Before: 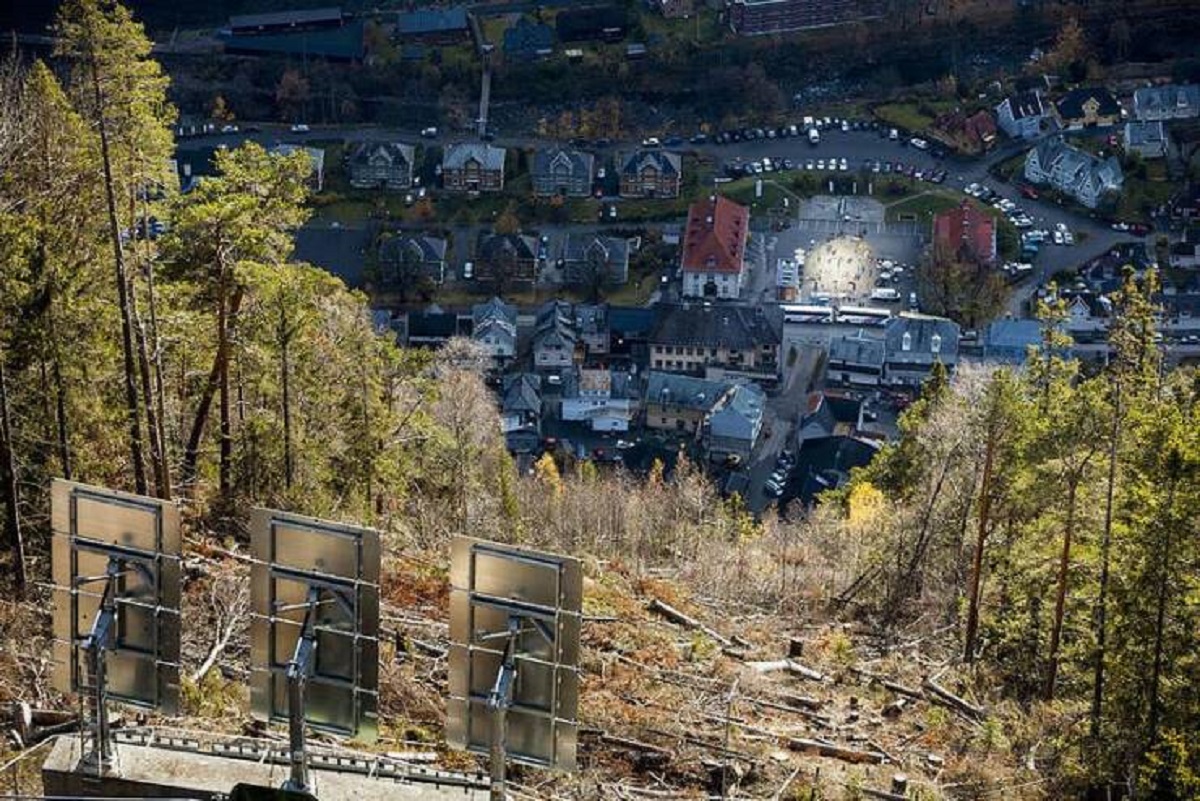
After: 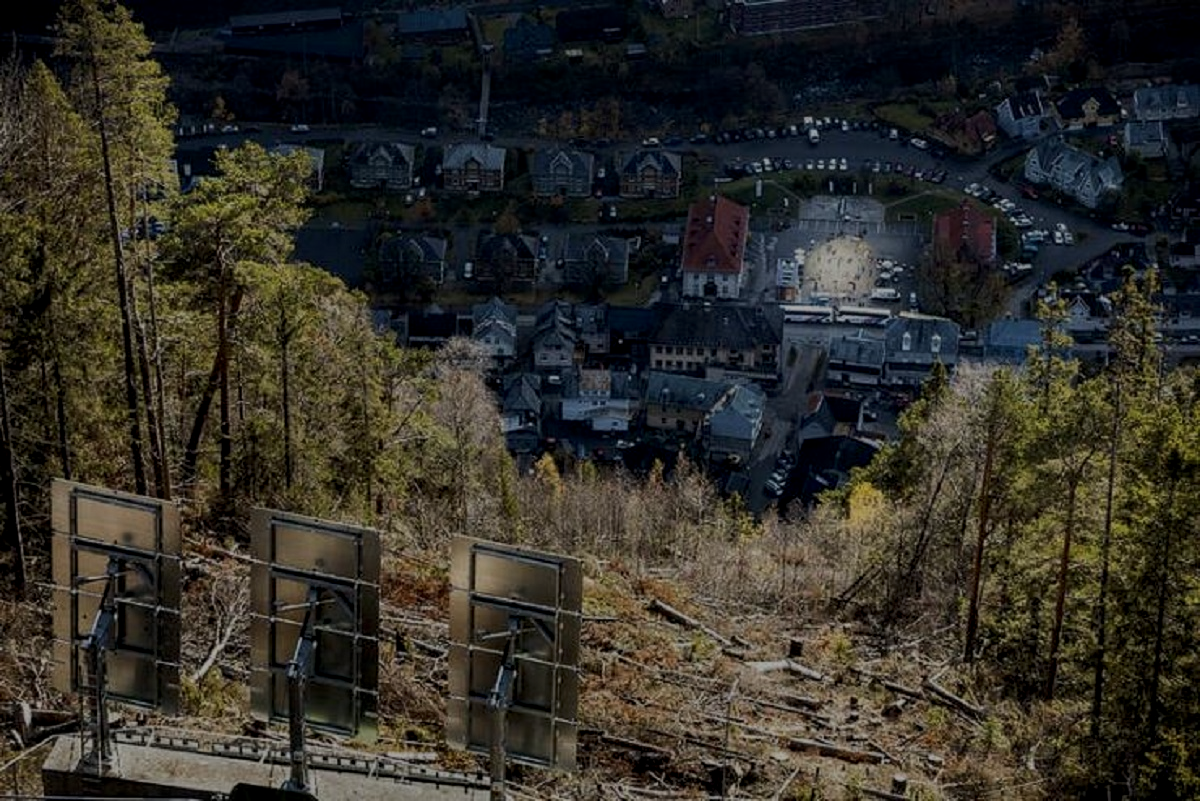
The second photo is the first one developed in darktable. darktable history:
tone equalizer: -8 EV -2 EV, -7 EV -2 EV, -6 EV -2 EV, -5 EV -2 EV, -4 EV -2 EV, -3 EV -2 EV, -2 EV -2 EV, -1 EV -1.63 EV, +0 EV -2 EV
rotate and perspective: crop left 0, crop top 0
local contrast: on, module defaults
exposure: exposure 0.236 EV, compensate highlight preservation false
